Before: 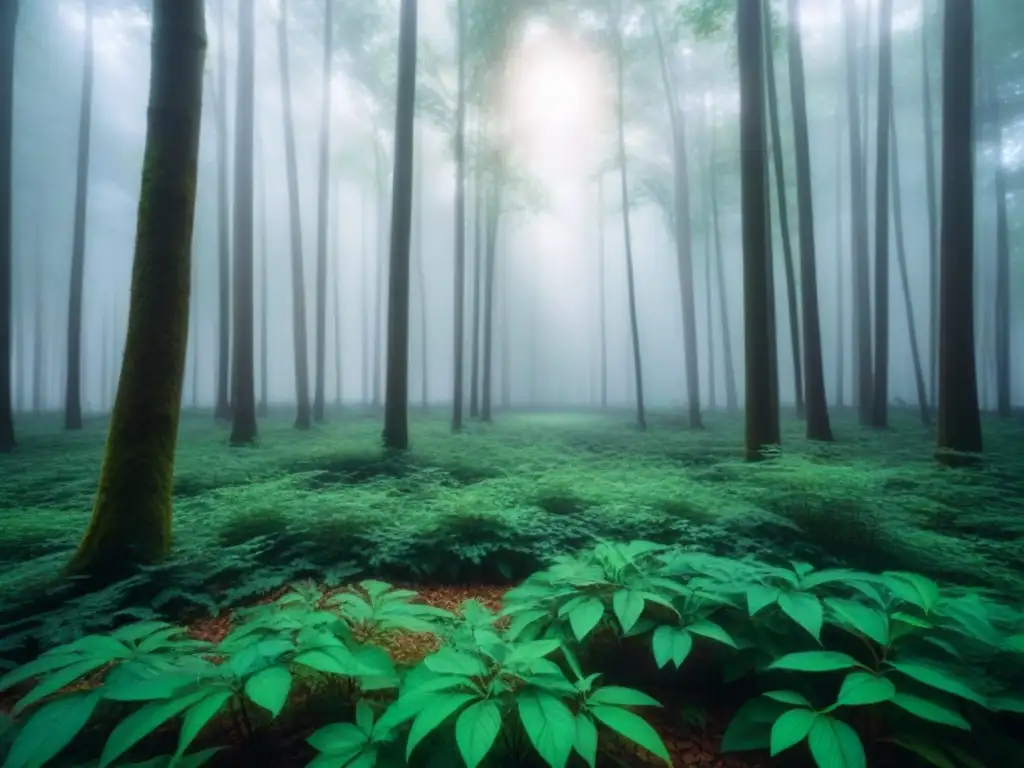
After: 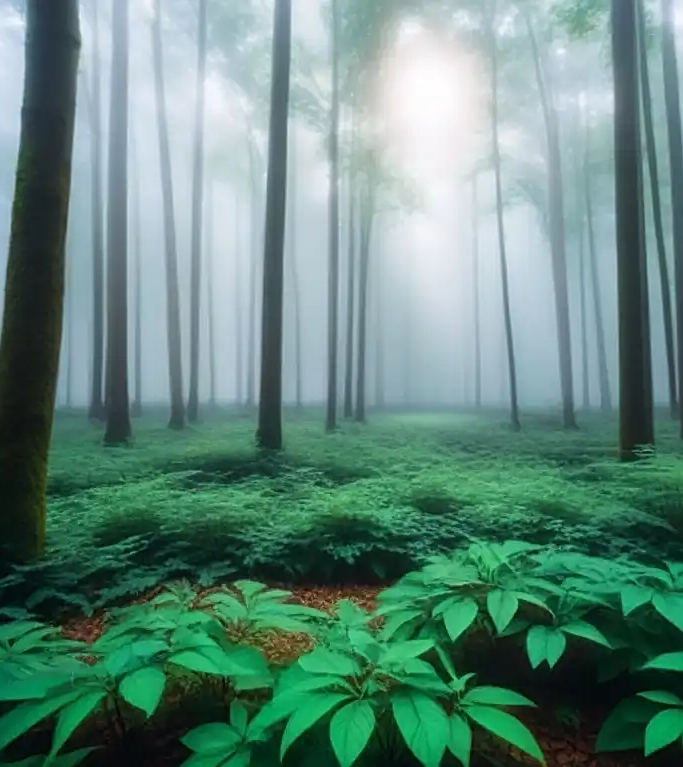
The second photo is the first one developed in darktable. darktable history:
exposure: compensate exposure bias true, compensate highlight preservation false
crop and rotate: left 12.374%, right 20.913%
sharpen: on, module defaults
tone equalizer: edges refinement/feathering 500, mask exposure compensation -1.57 EV, preserve details no
